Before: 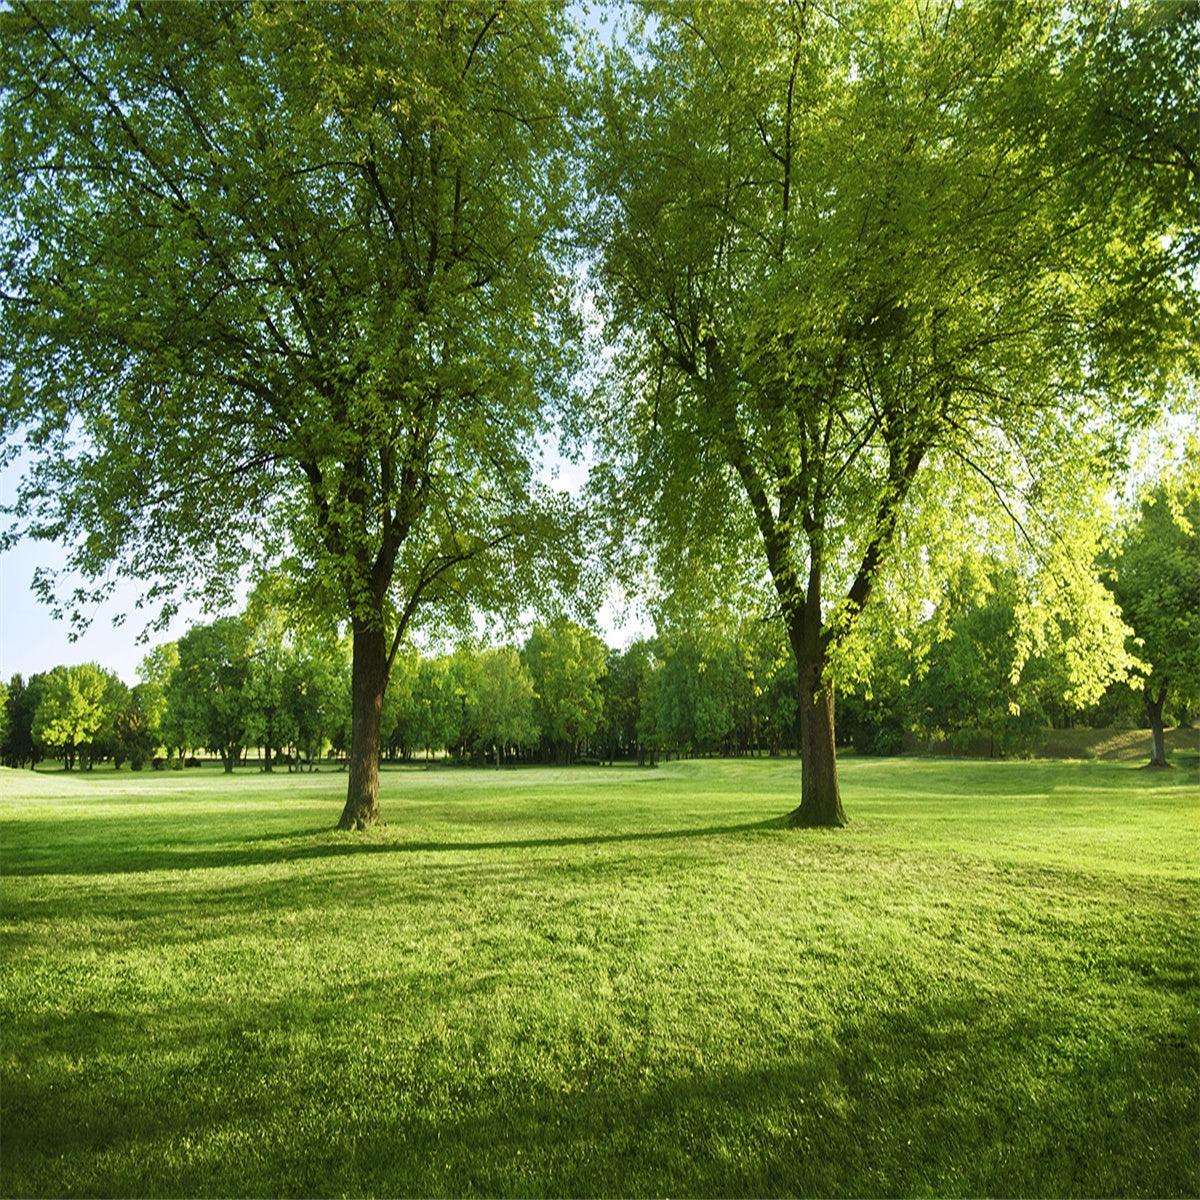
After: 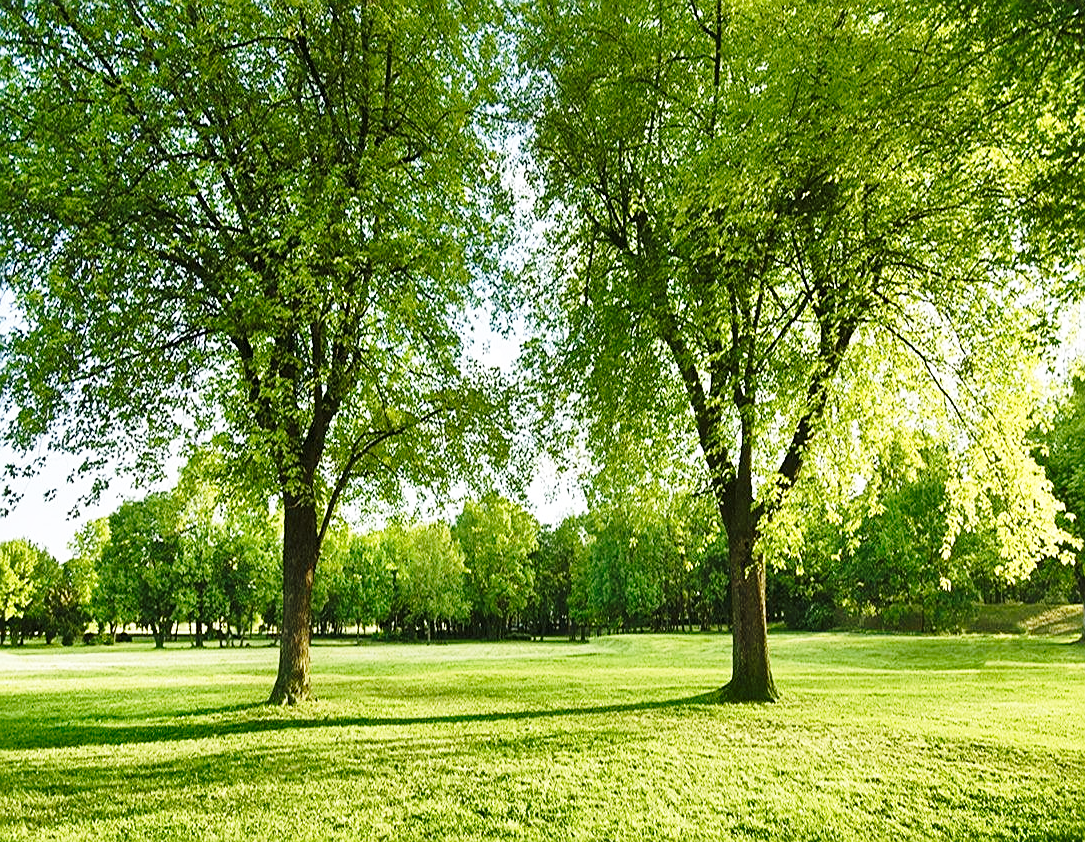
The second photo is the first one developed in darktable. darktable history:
sharpen: on, module defaults
shadows and highlights: shadows 52.78, highlights color adjustment 49.77%, soften with gaussian
crop: left 5.785%, top 10.462%, right 3.765%, bottom 19.363%
base curve: curves: ch0 [(0, 0) (0.028, 0.03) (0.121, 0.232) (0.46, 0.748) (0.859, 0.968) (1, 1)], preserve colors none
